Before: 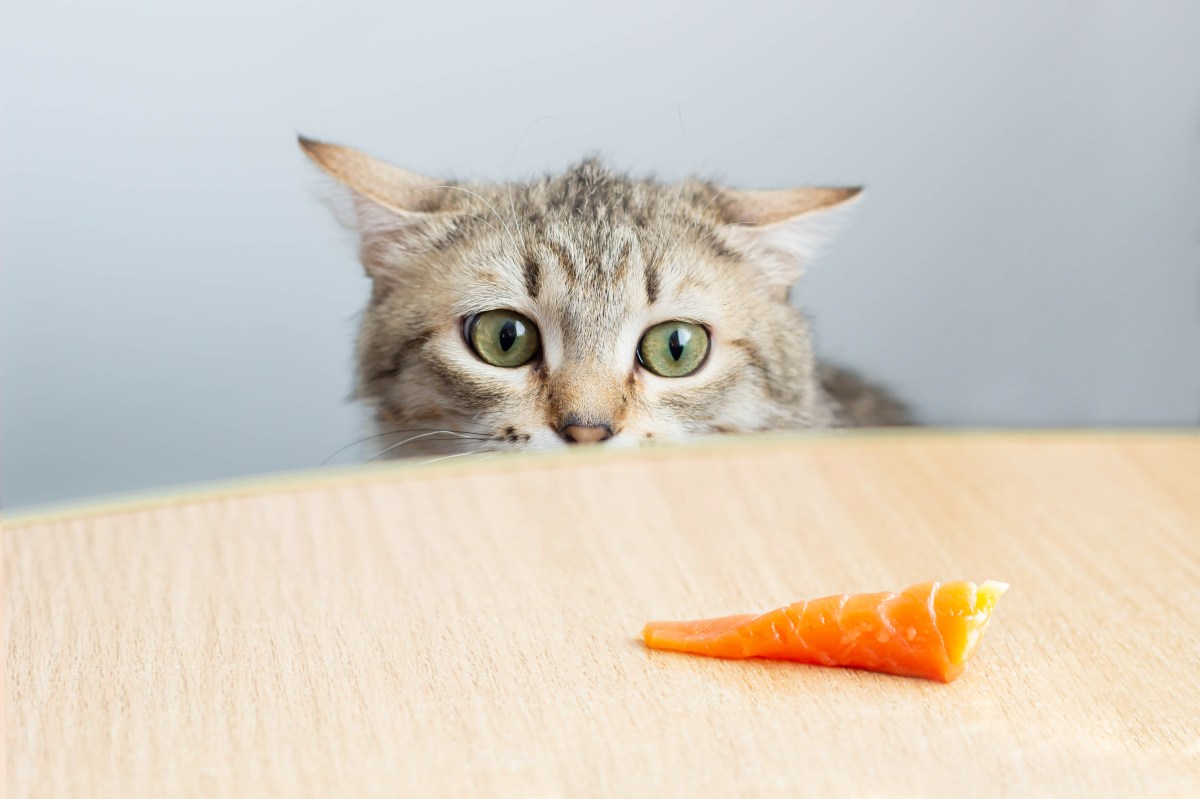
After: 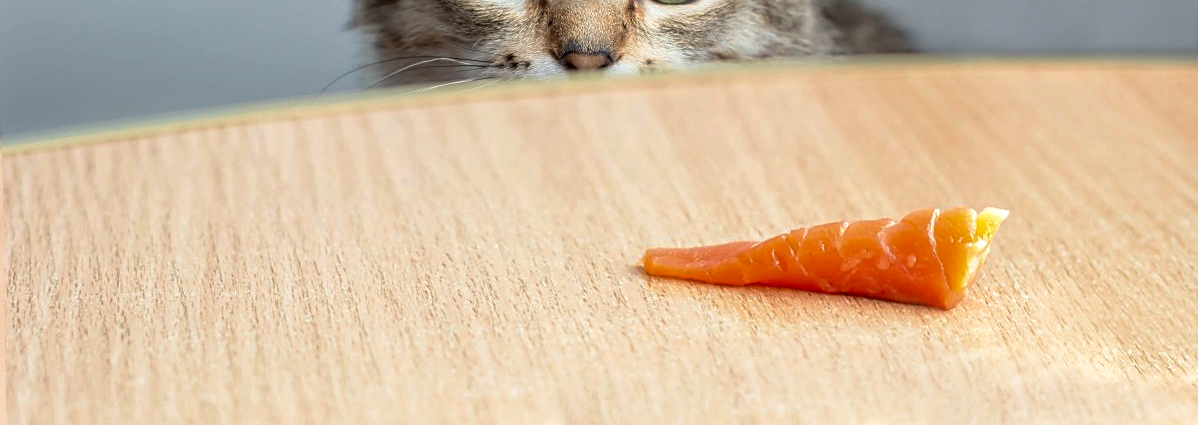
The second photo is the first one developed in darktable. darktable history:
crop and rotate: top 46.767%, right 0.121%
base curve: curves: ch0 [(0, 0) (0.595, 0.418) (1, 1)], preserve colors none
tone equalizer: edges refinement/feathering 500, mask exposure compensation -1.57 EV, preserve details no
sharpen: on, module defaults
local contrast: on, module defaults
